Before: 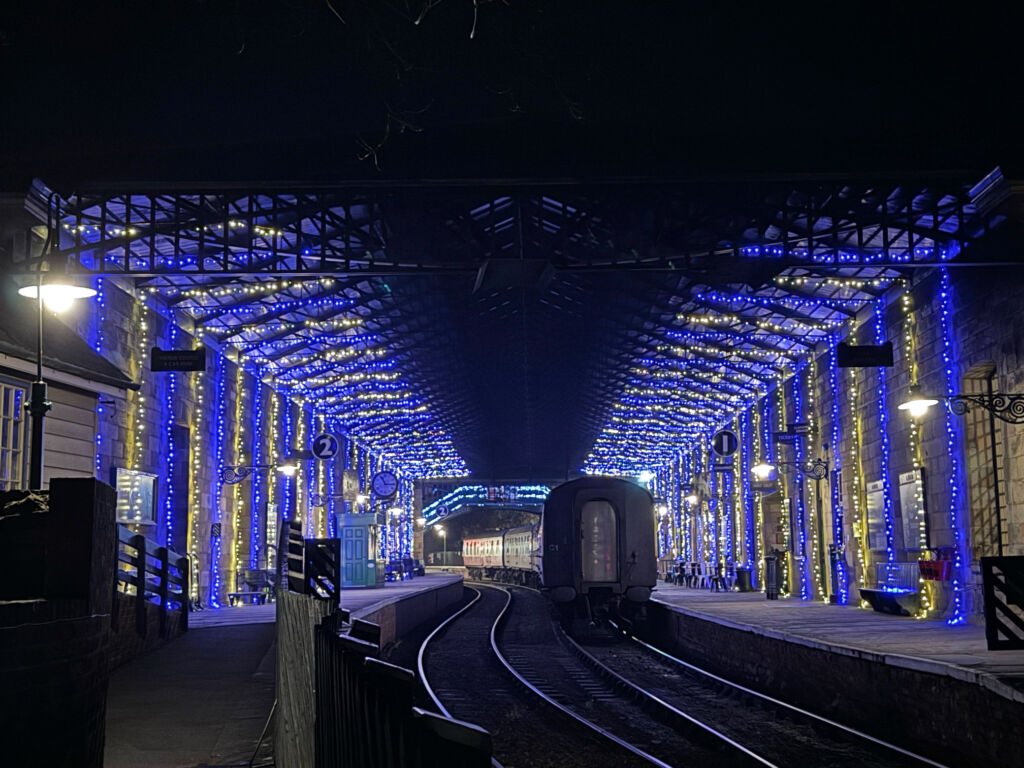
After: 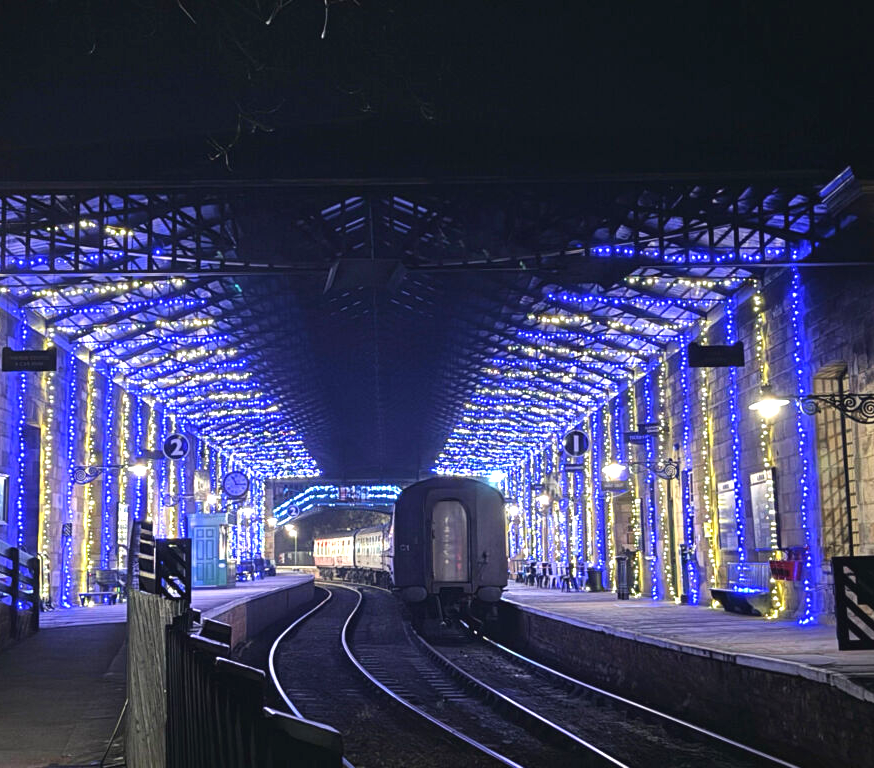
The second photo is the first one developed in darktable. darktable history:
exposure: black level correction -0.002, exposure 1.115 EV, compensate highlight preservation false
crop and rotate: left 14.584%
